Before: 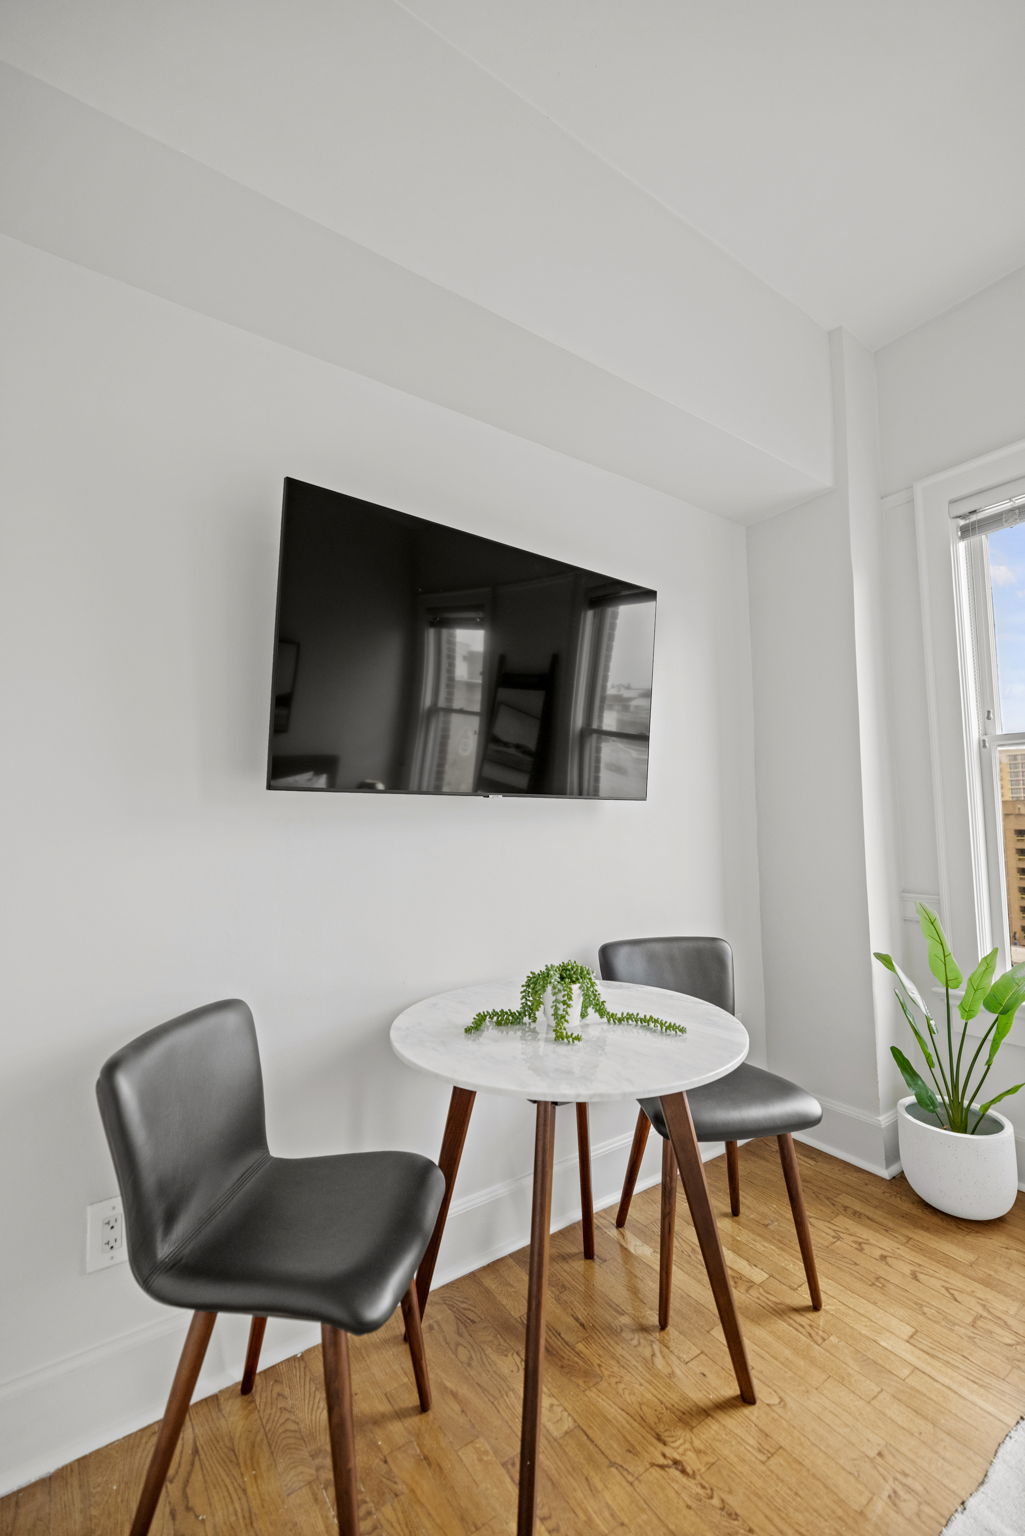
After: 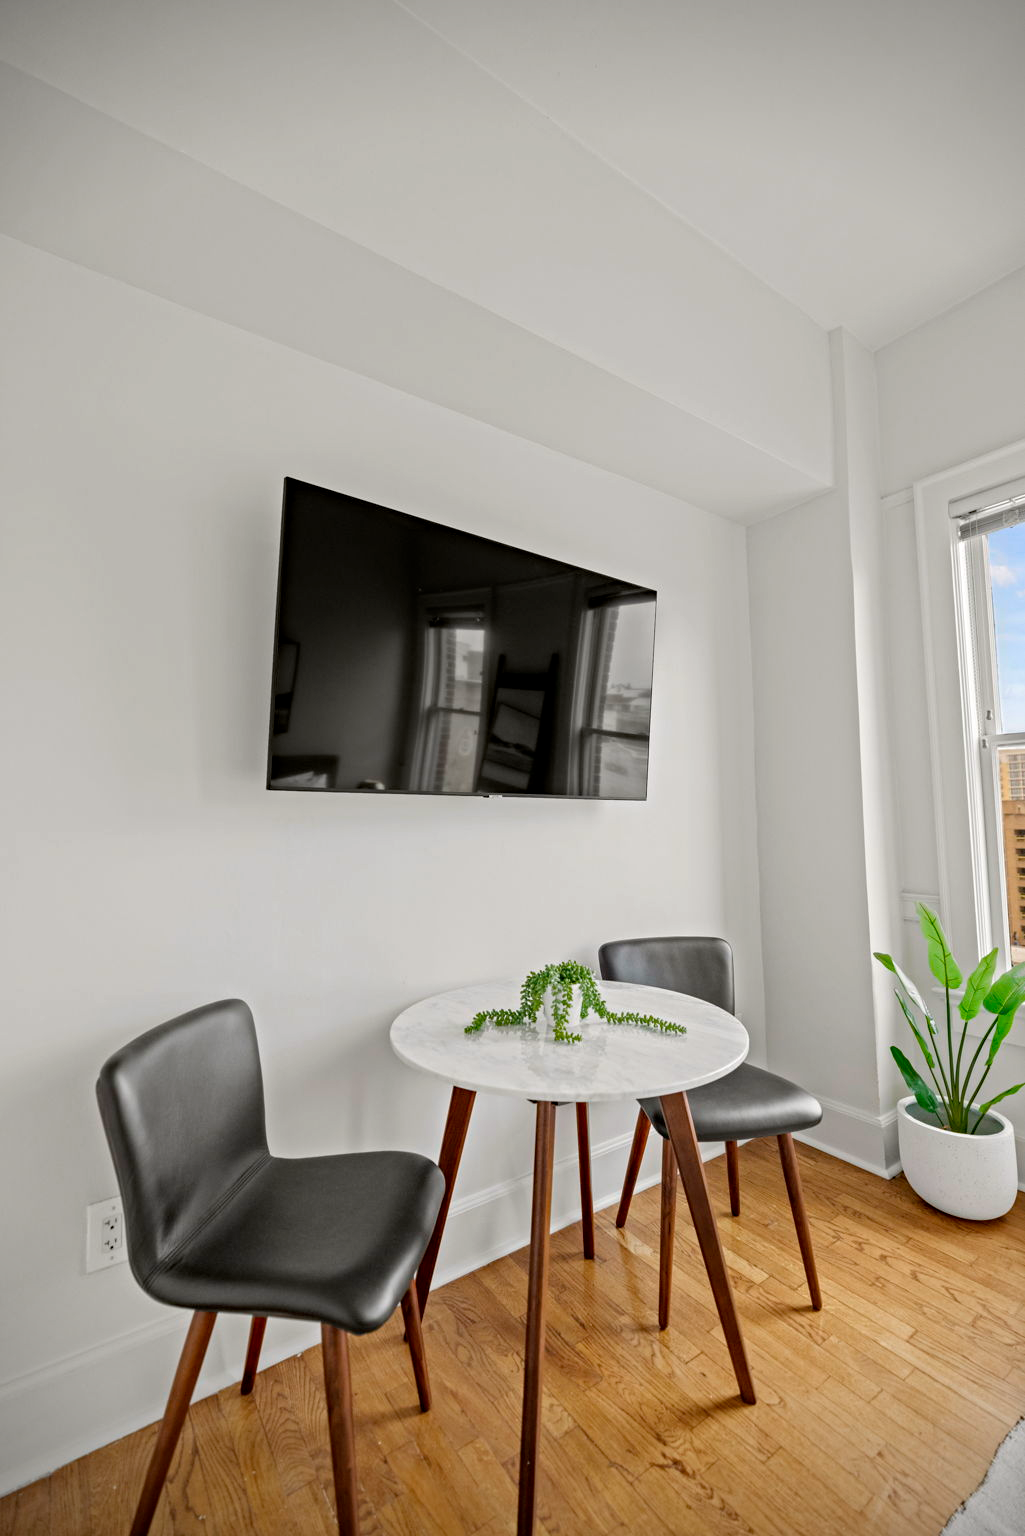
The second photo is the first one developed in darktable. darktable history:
haze removal: compatibility mode true, adaptive false
vignetting: fall-off start 97.23%, saturation -0.024, center (-0.033, -0.042), width/height ratio 1.179, unbound false
